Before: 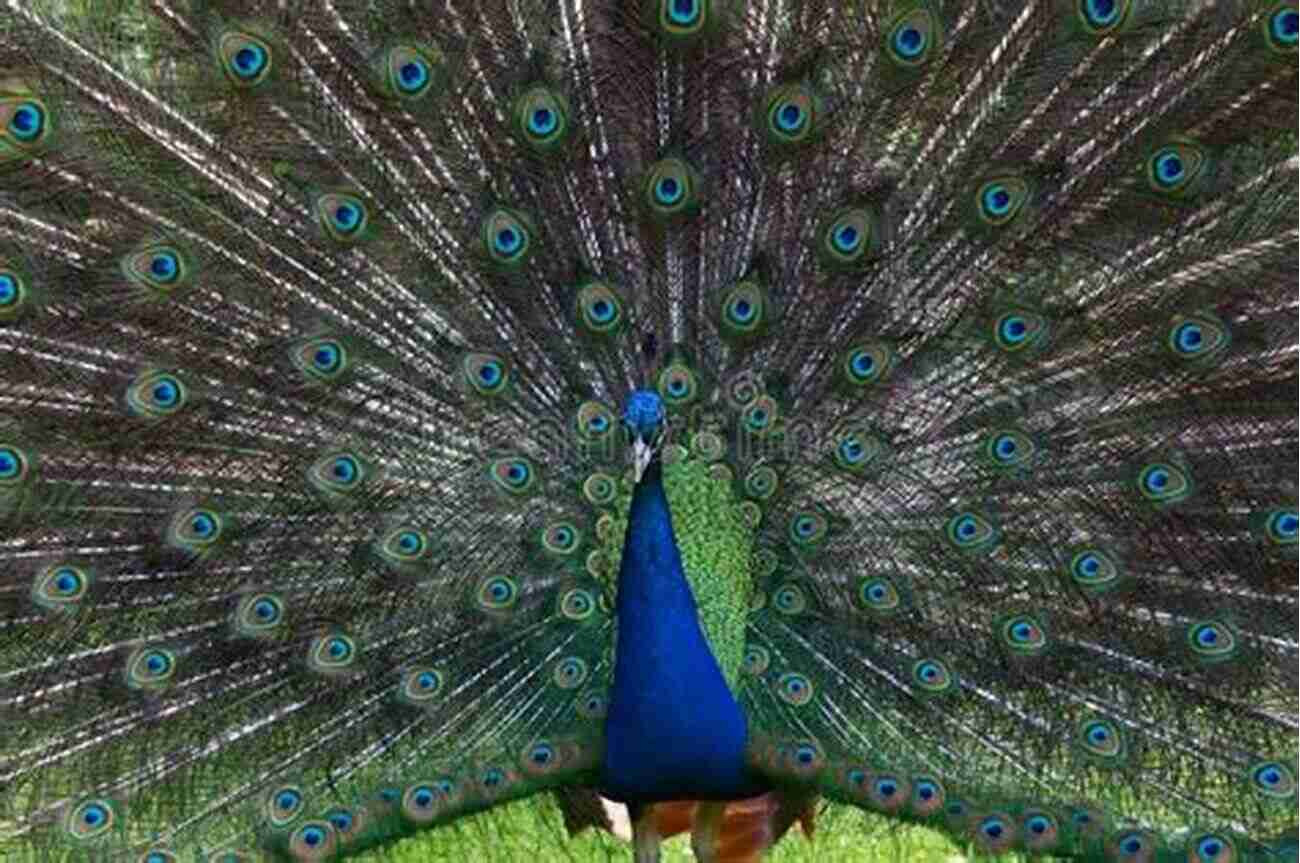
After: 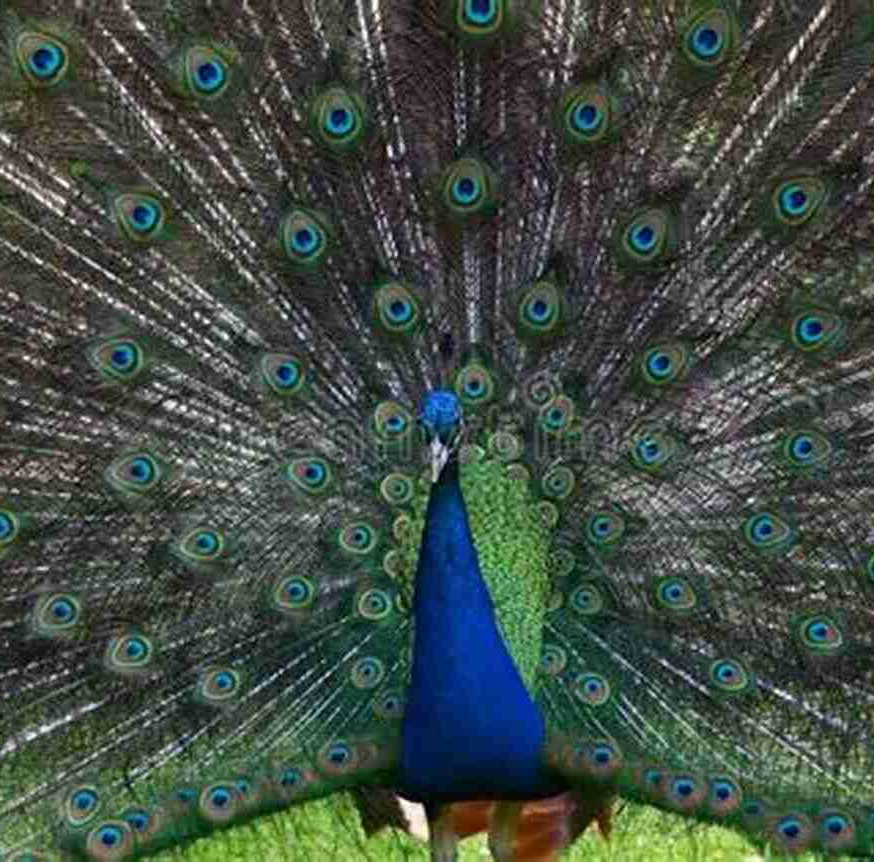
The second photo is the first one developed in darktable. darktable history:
crop and rotate: left 15.652%, right 17.086%
